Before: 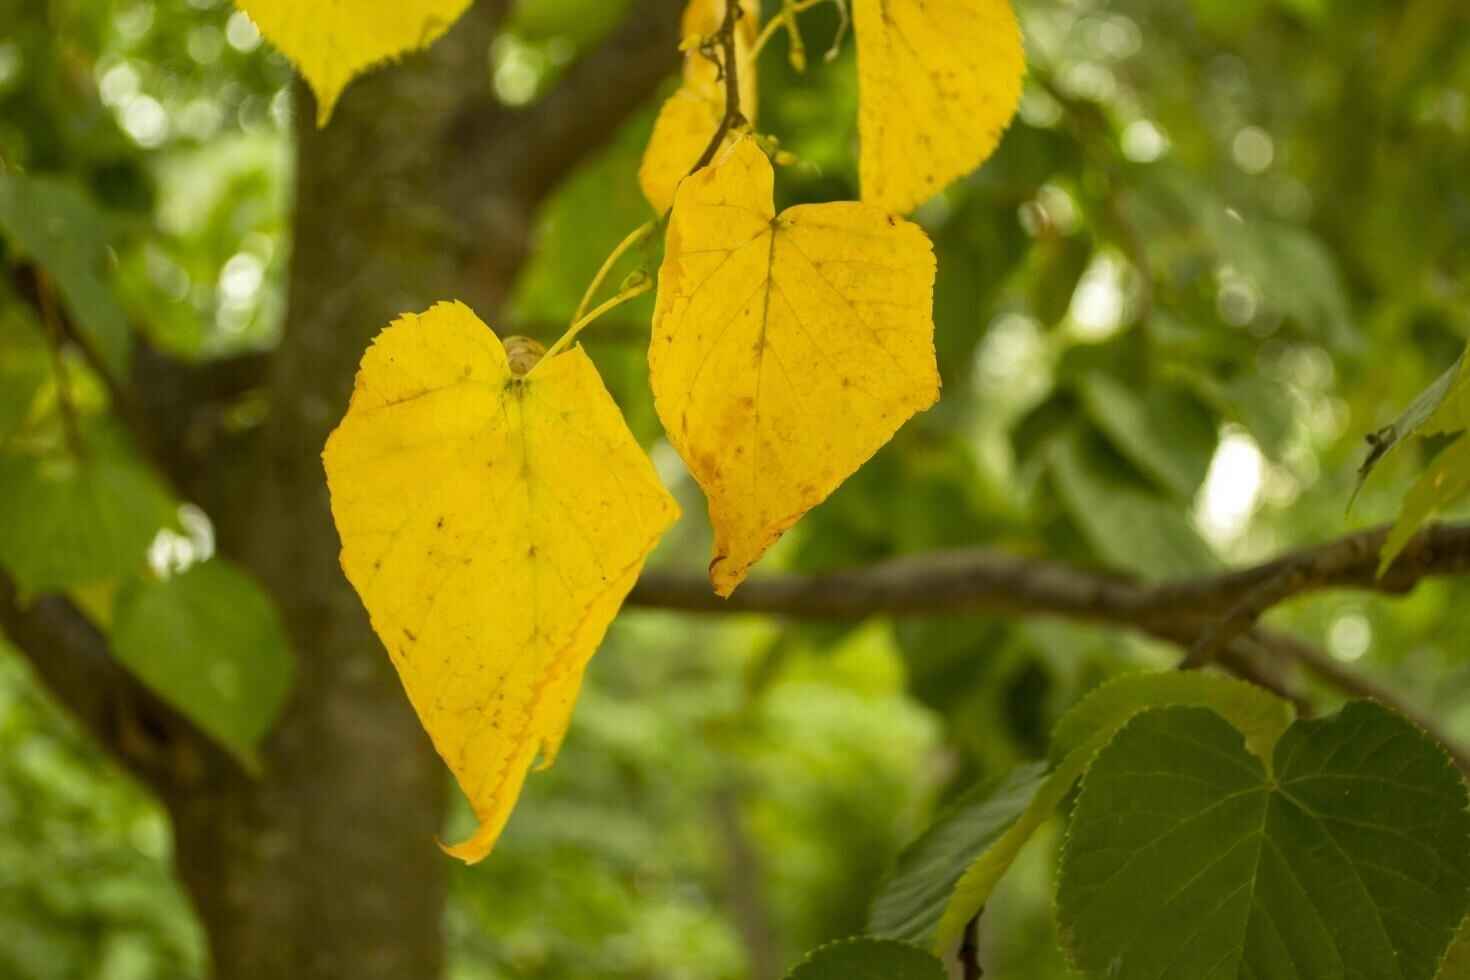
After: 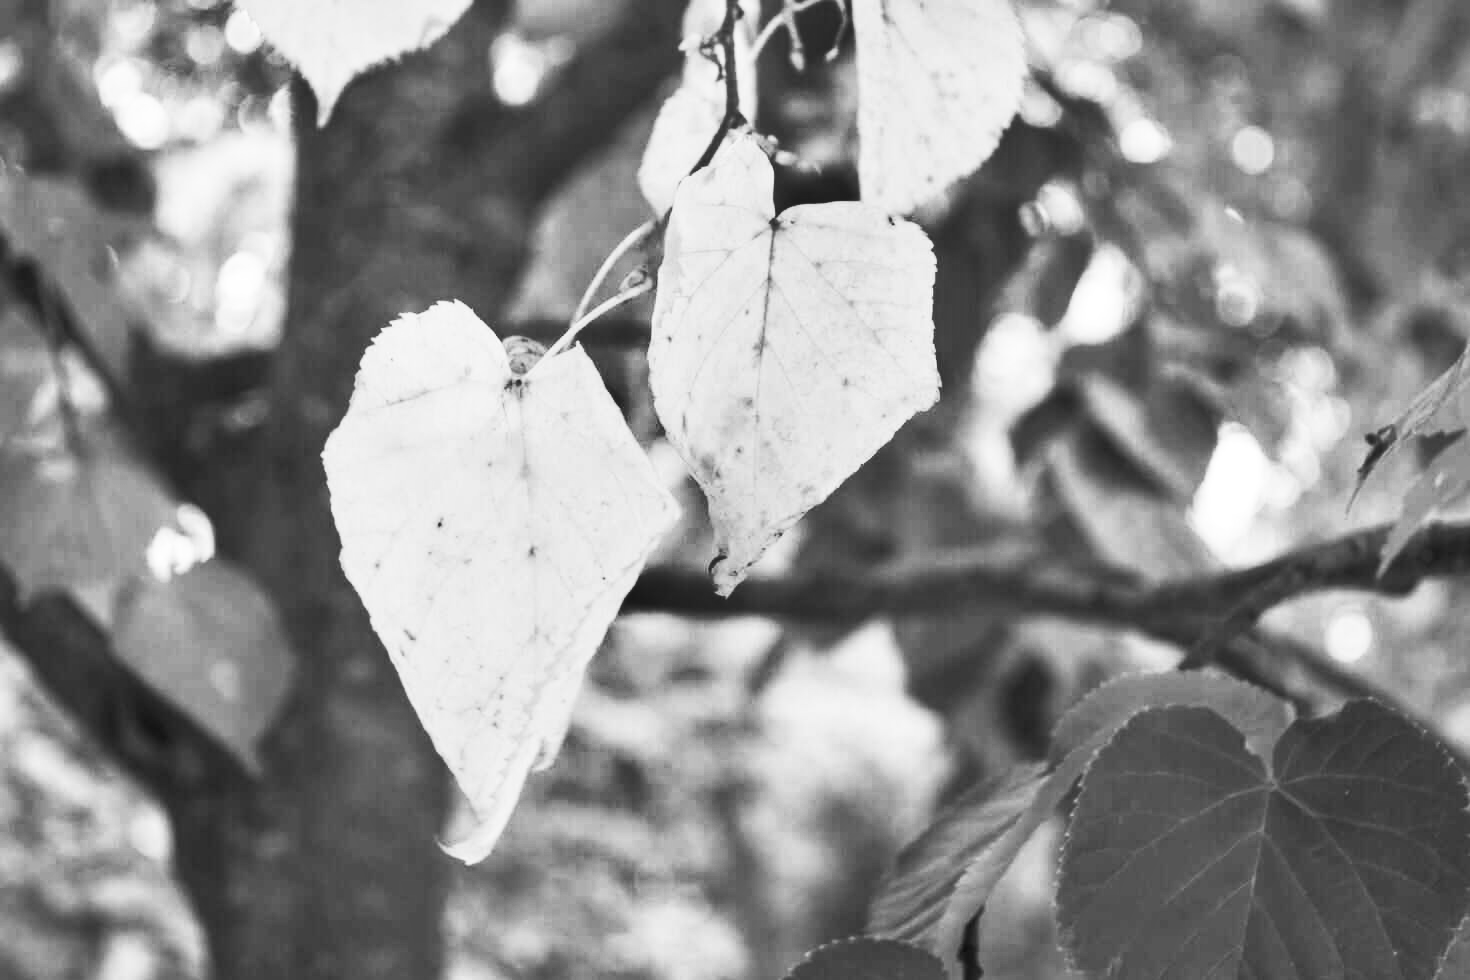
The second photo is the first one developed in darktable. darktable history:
contrast brightness saturation: contrast 0.53, brightness 0.47, saturation -1
shadows and highlights: white point adjustment 0.1, highlights -70, soften with gaussian
color balance rgb: perceptual saturation grading › global saturation 10%, global vibrance 10%
